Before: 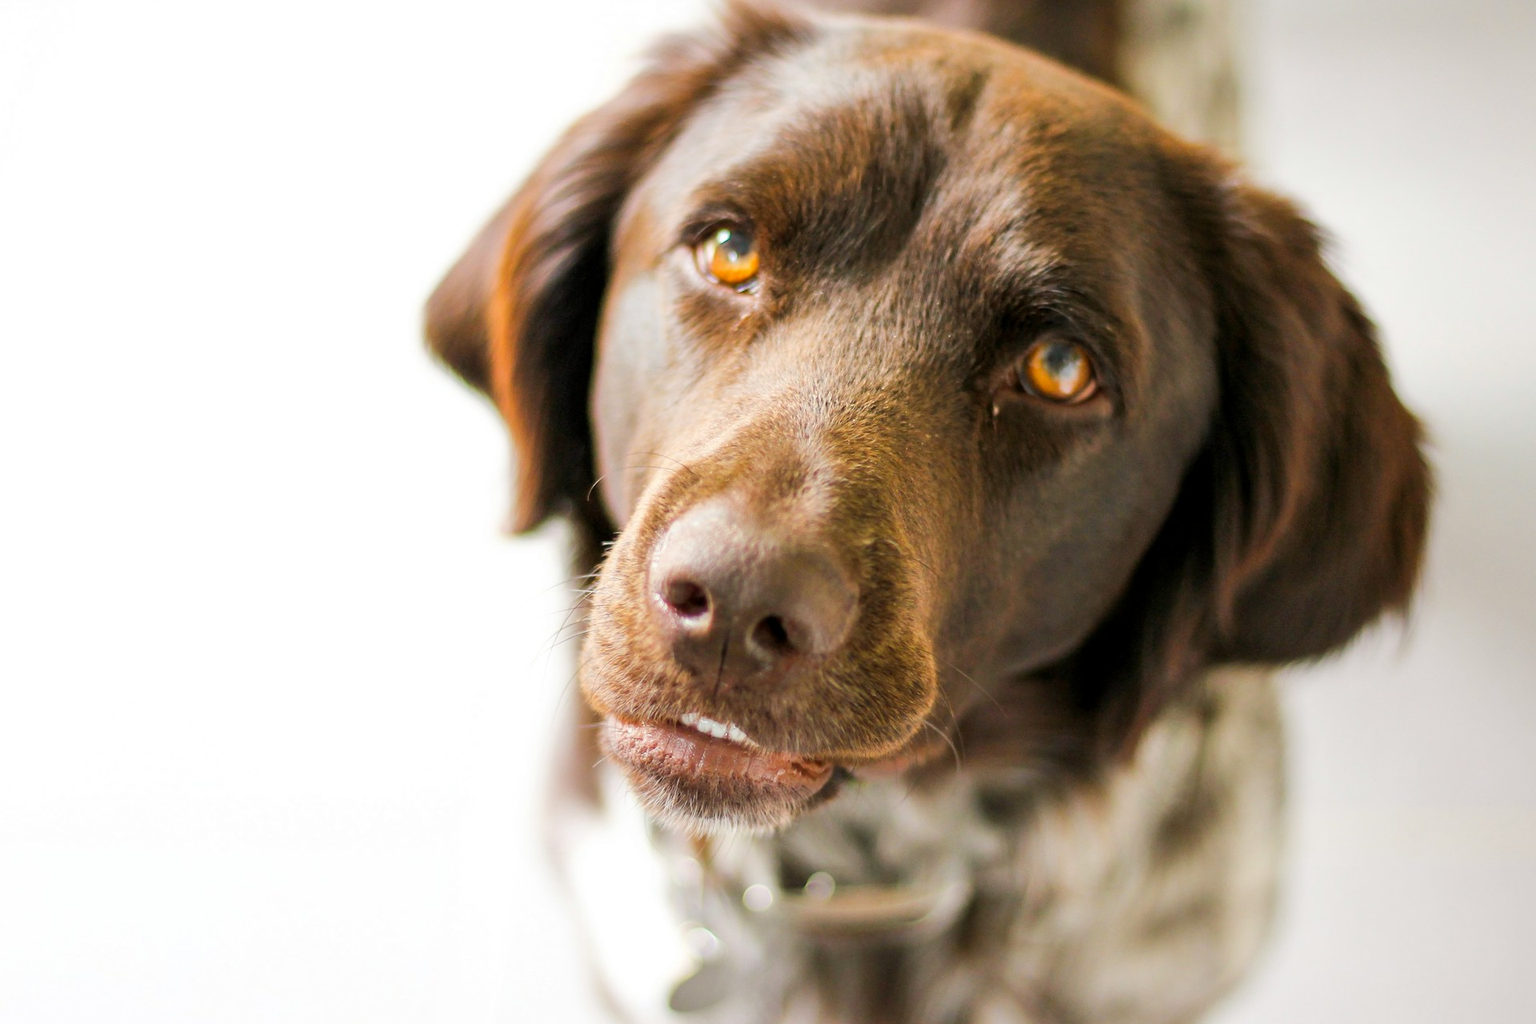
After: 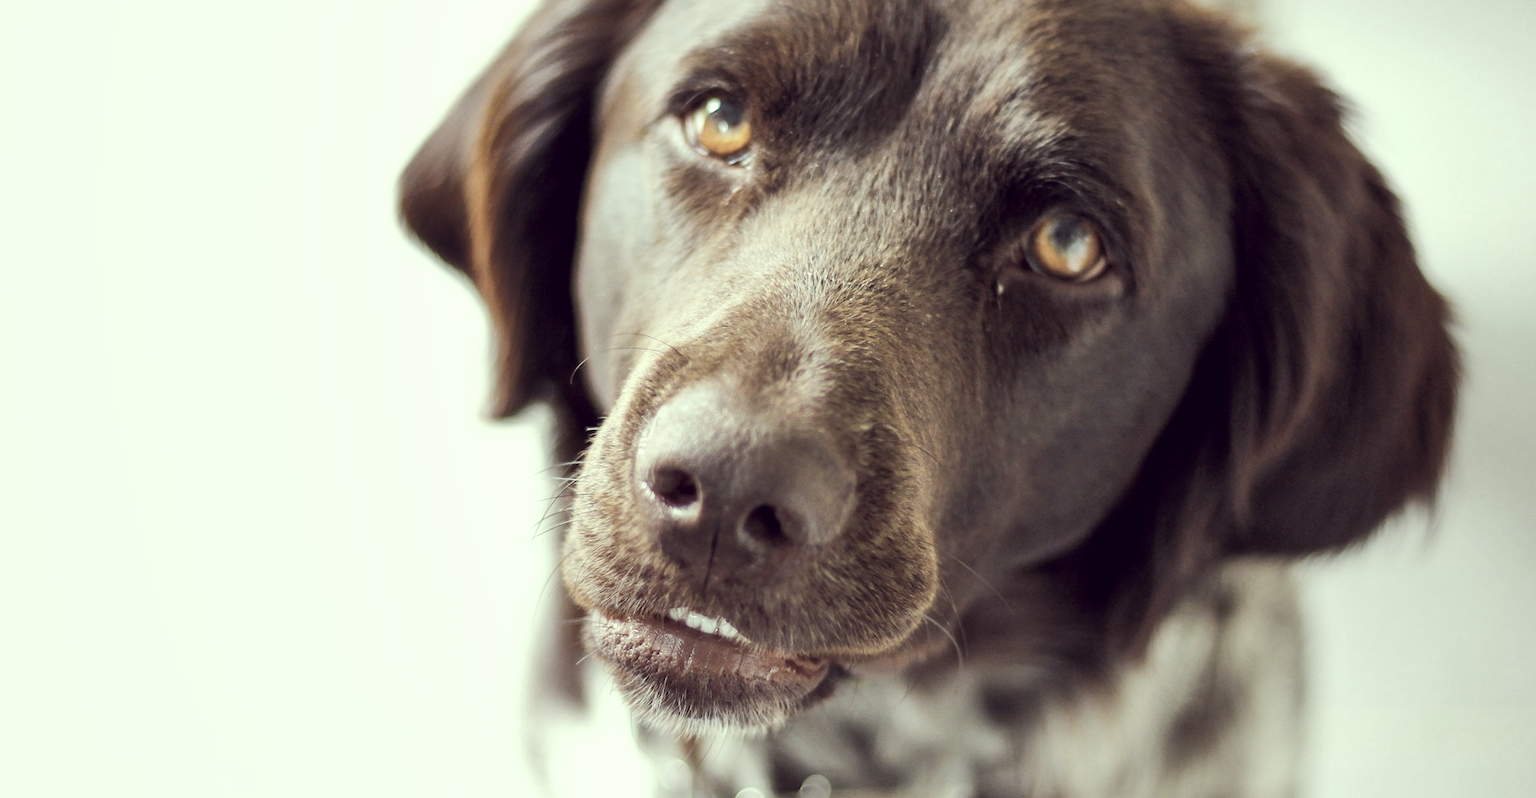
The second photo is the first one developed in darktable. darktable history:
shadows and highlights: radius 337.17, shadows 29.01, soften with gaussian
color correction: highlights a* -20.17, highlights b* 20.27, shadows a* 20.03, shadows b* -20.46, saturation 0.43
crop and rotate: left 2.991%, top 13.302%, right 1.981%, bottom 12.636%
color balance rgb: shadows lift › luminance -10%, highlights gain › luminance 10%, saturation formula JzAzBz (2021)
